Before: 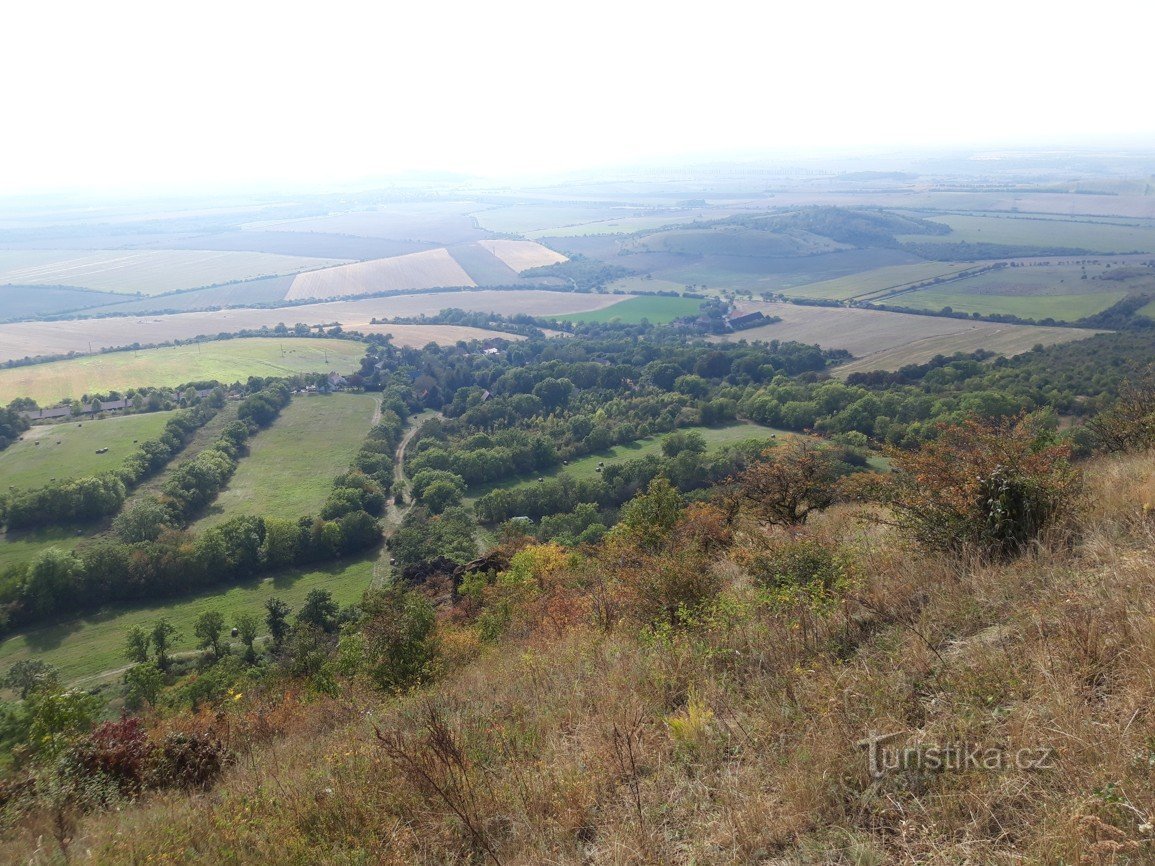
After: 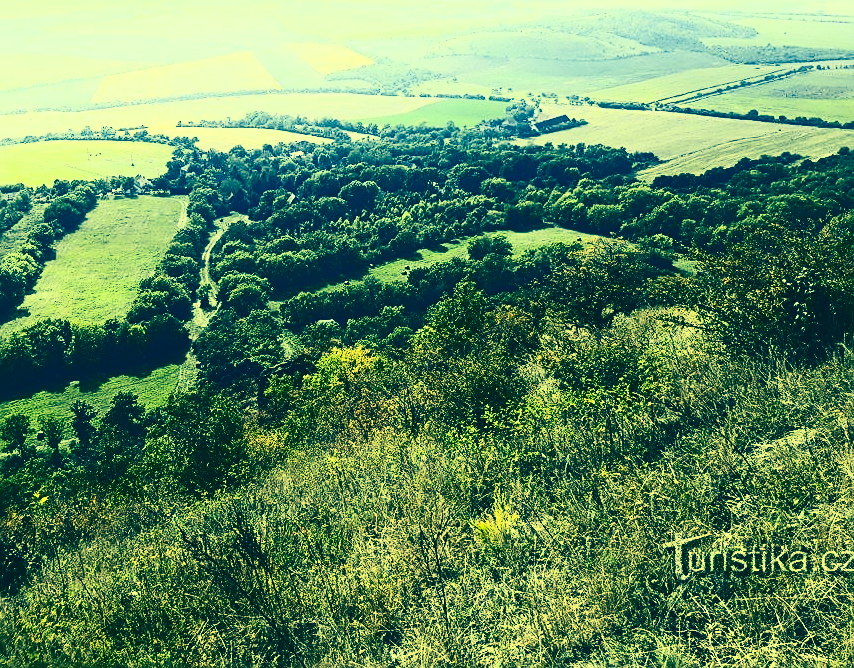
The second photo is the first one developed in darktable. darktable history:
contrast brightness saturation: contrast 0.93, brightness 0.2
color correction: highlights a* -15.58, highlights b* 40, shadows a* -40, shadows b* -26.18
crop: left 16.871%, top 22.857%, right 9.116%
sharpen: on, module defaults
